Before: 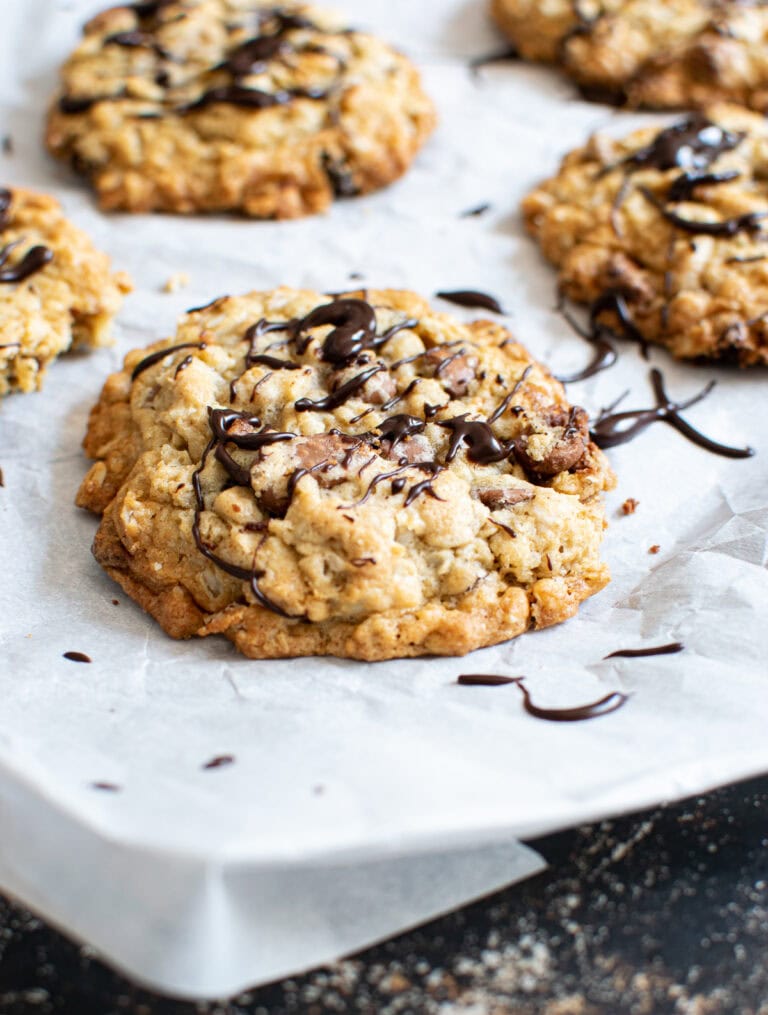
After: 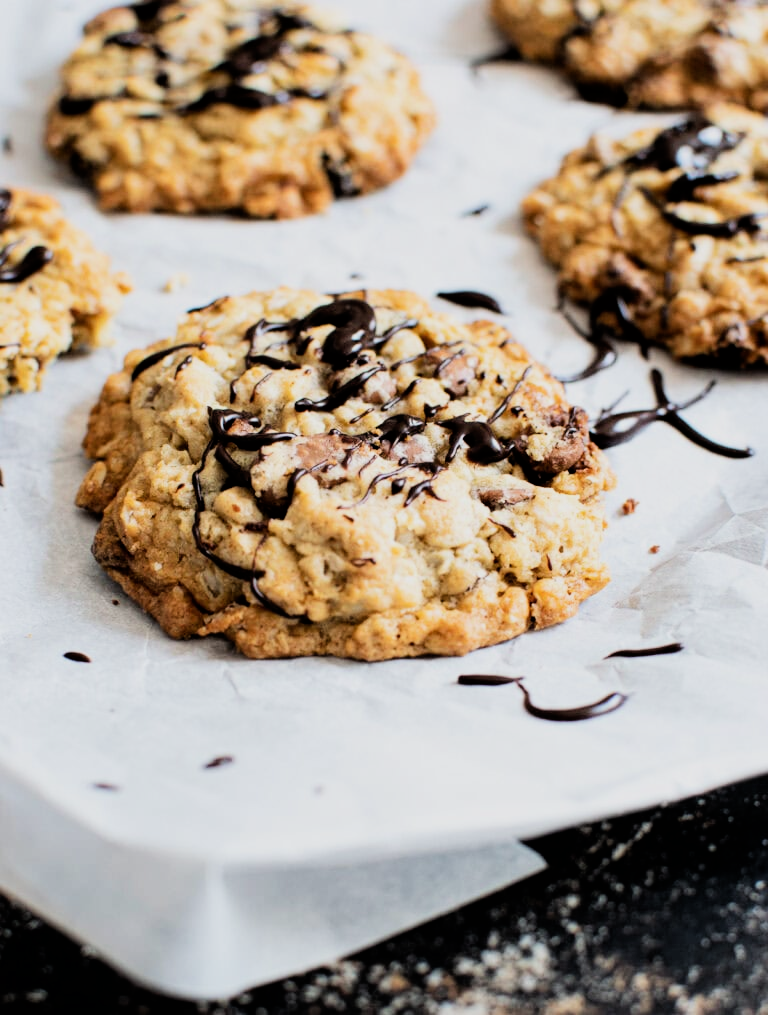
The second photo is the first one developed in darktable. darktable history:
filmic rgb: black relative exposure -5.13 EV, white relative exposure 4 EV, hardness 2.89, contrast 1.384, highlights saturation mix -19.7%
